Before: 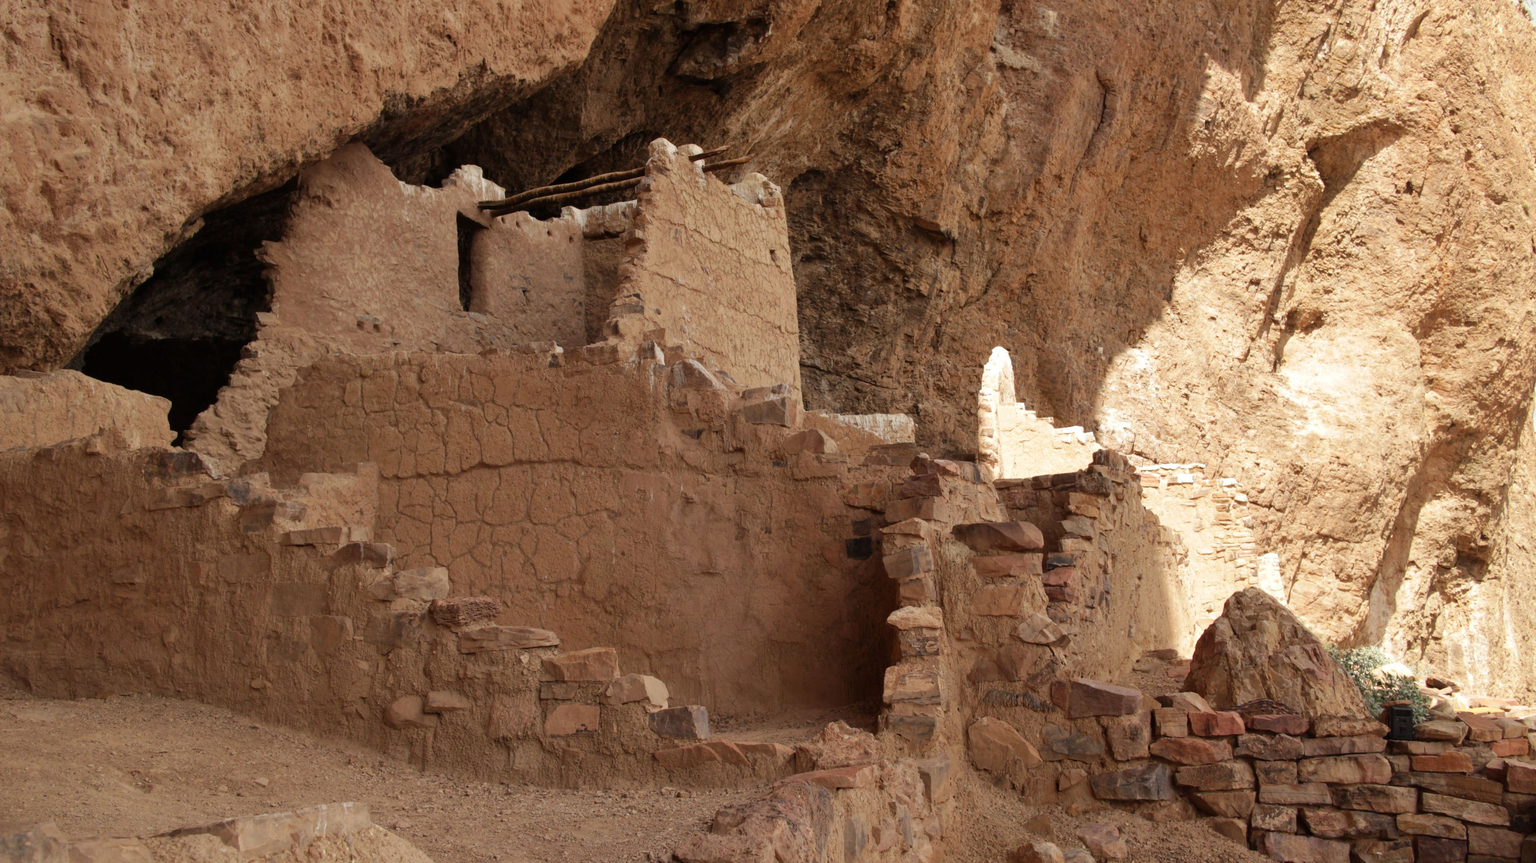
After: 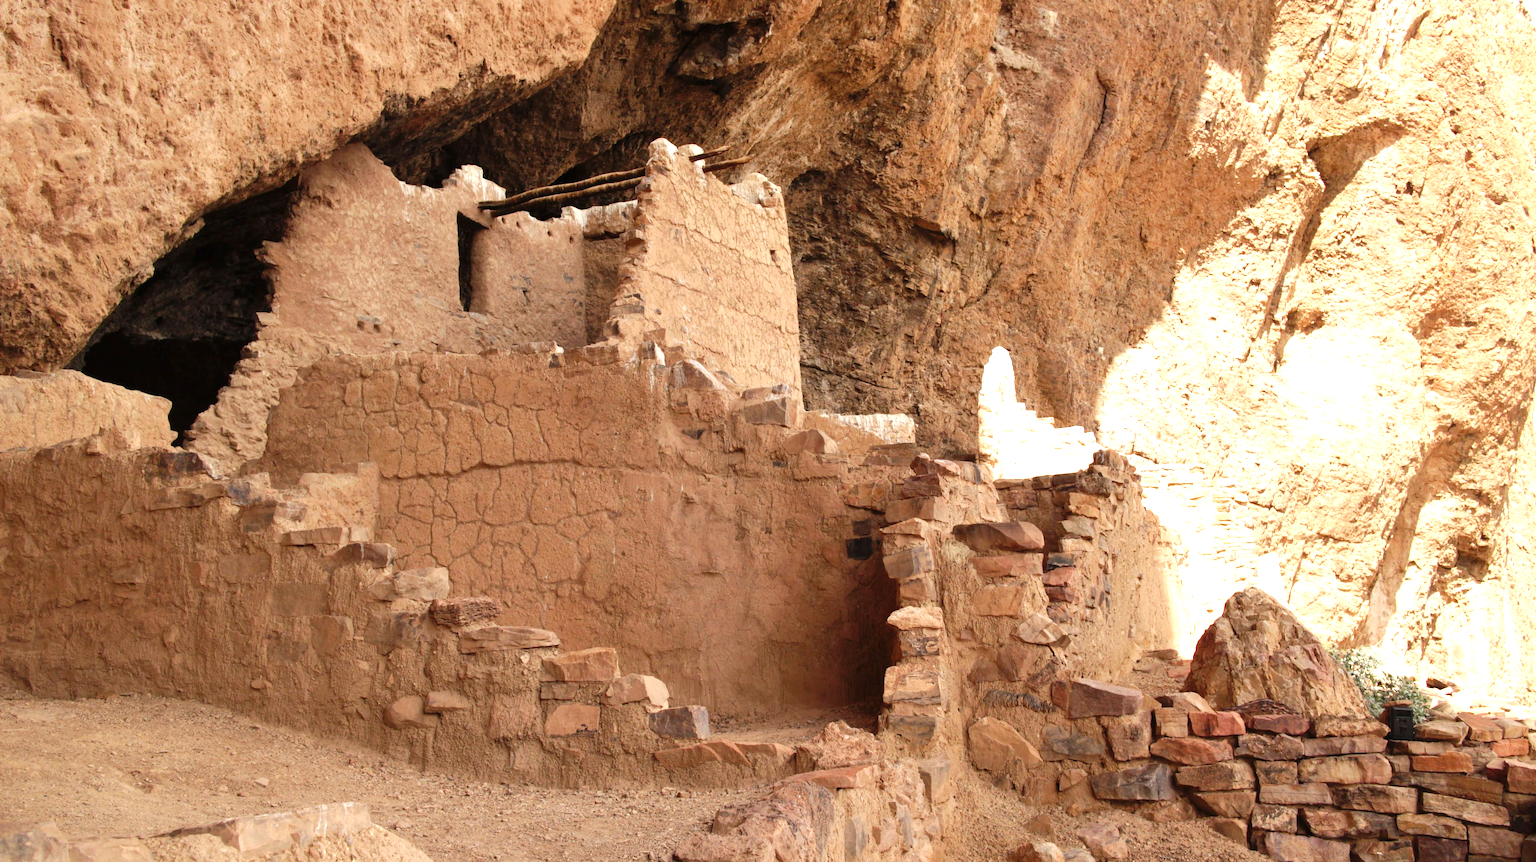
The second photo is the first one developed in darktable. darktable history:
exposure: black level correction 0, exposure 1.001 EV, compensate exposure bias true, compensate highlight preservation false
tone curve: curves: ch0 [(0, 0) (0.037, 0.025) (0.131, 0.093) (0.275, 0.256) (0.497, 0.51) (0.617, 0.643) (0.704, 0.732) (0.813, 0.832) (0.911, 0.925) (0.997, 0.995)]; ch1 [(0, 0) (0.301, 0.3) (0.444, 0.45) (0.493, 0.495) (0.507, 0.503) (0.534, 0.533) (0.582, 0.58) (0.658, 0.693) (0.746, 0.77) (1, 1)]; ch2 [(0, 0) (0.246, 0.233) (0.36, 0.352) (0.415, 0.418) (0.476, 0.492) (0.502, 0.504) (0.525, 0.518) (0.539, 0.544) (0.586, 0.602) (0.634, 0.651) (0.706, 0.727) (0.853, 0.852) (1, 0.951)], preserve colors none
